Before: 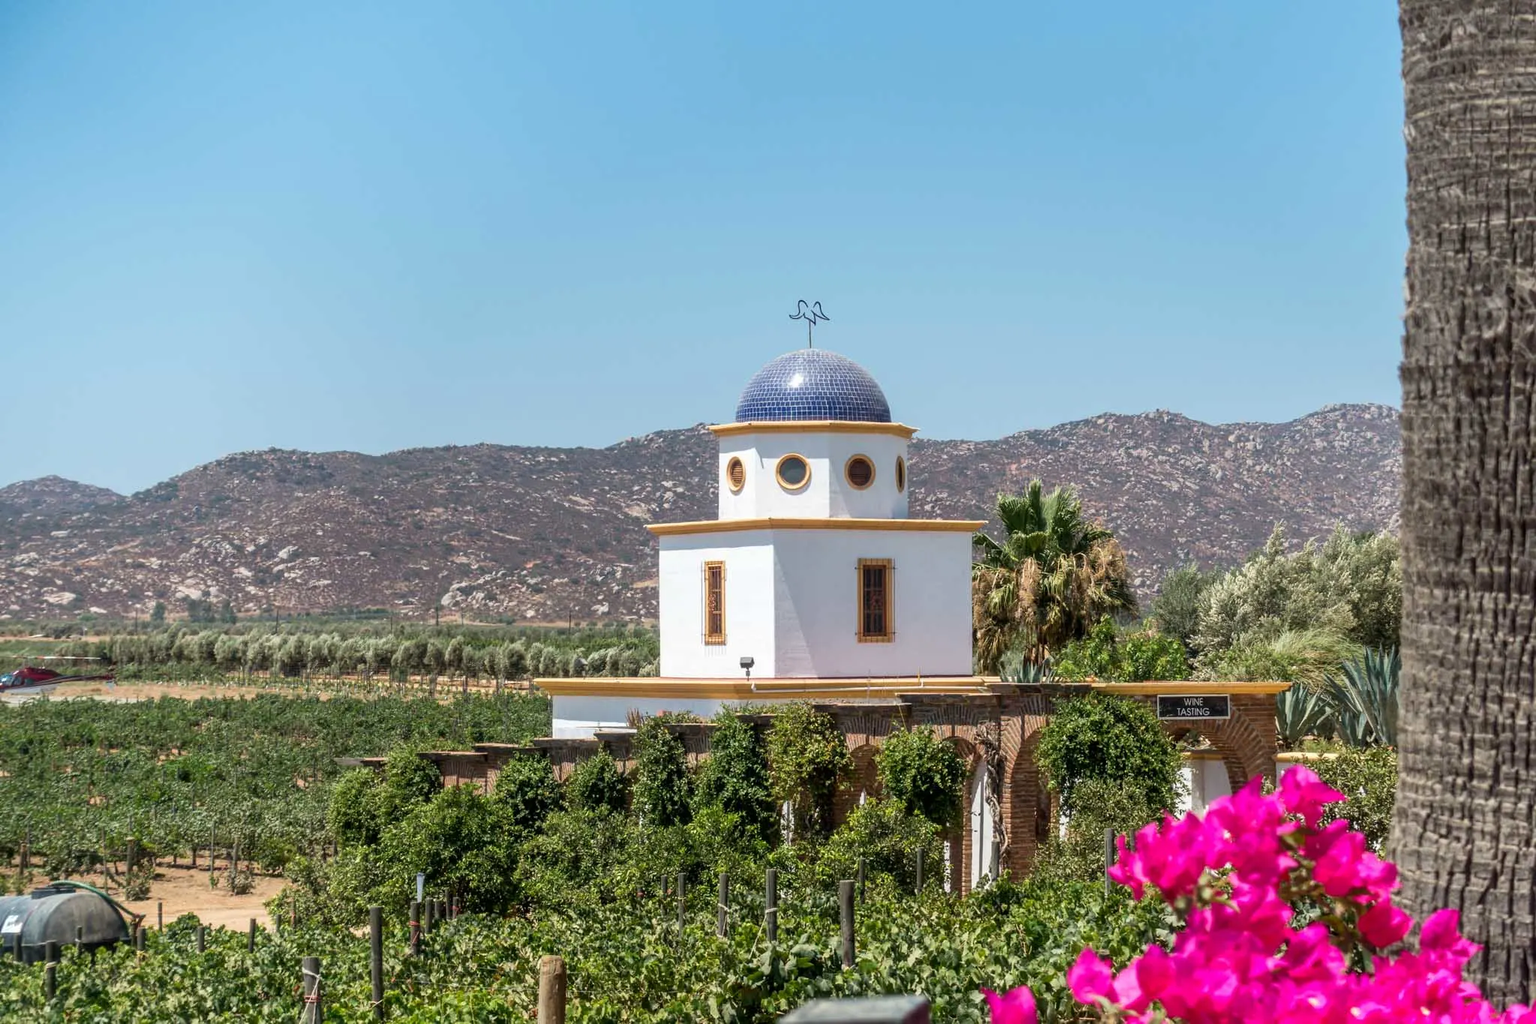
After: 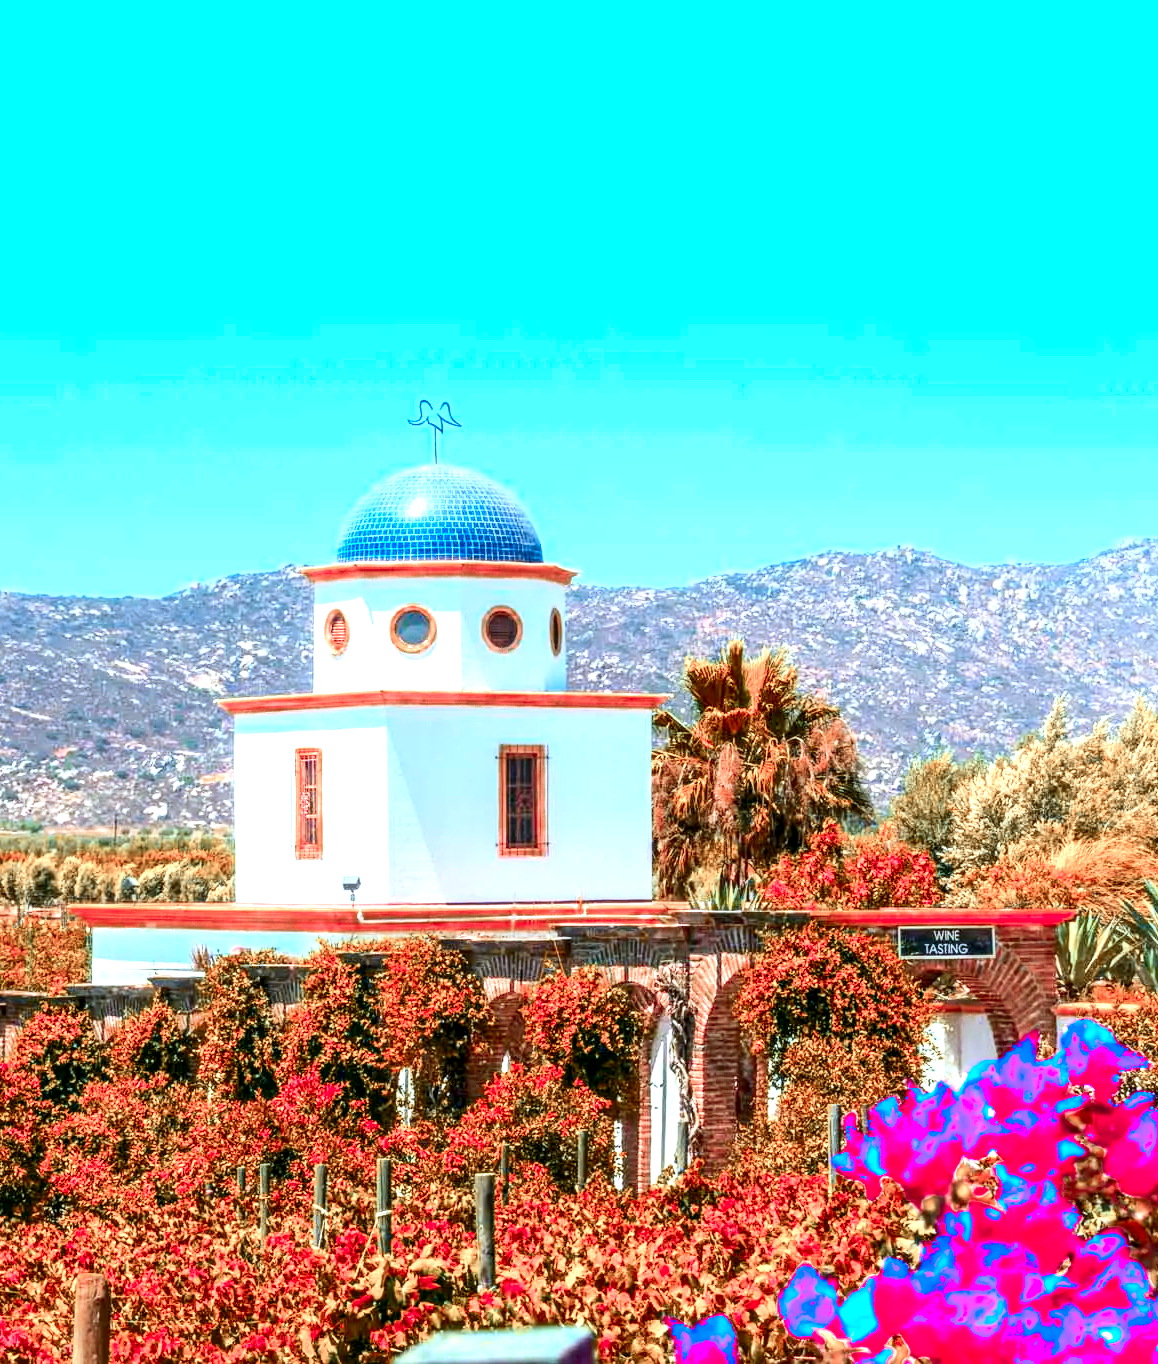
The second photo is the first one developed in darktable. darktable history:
local contrast: highlights 42%, shadows 62%, detail 136%, midtone range 0.51
contrast brightness saturation: contrast 0.231, brightness 0.11, saturation 0.29
crop: left 31.47%, top 0.016%, right 11.911%
color zones: curves: ch0 [(0.006, 0.385) (0.143, 0.563) (0.243, 0.321) (0.352, 0.464) (0.516, 0.456) (0.625, 0.5) (0.75, 0.5) (0.875, 0.5)]; ch1 [(0, 0.5) (0.134, 0.504) (0.246, 0.463) (0.421, 0.515) (0.5, 0.56) (0.625, 0.5) (0.75, 0.5) (0.875, 0.5)]; ch2 [(0, 0.5) (0.131, 0.426) (0.307, 0.289) (0.38, 0.188) (0.513, 0.216) (0.625, 0.548) (0.75, 0.468) (0.838, 0.396) (0.971, 0.311)]
color calibration: illuminant as shot in camera, x 0.358, y 0.373, temperature 4628.91 K
exposure: black level correction 0, exposure 1.2 EV, compensate exposure bias true, compensate highlight preservation false
color correction: highlights a* -7.3, highlights b* 1.1, shadows a* -3.64, saturation 1.43
